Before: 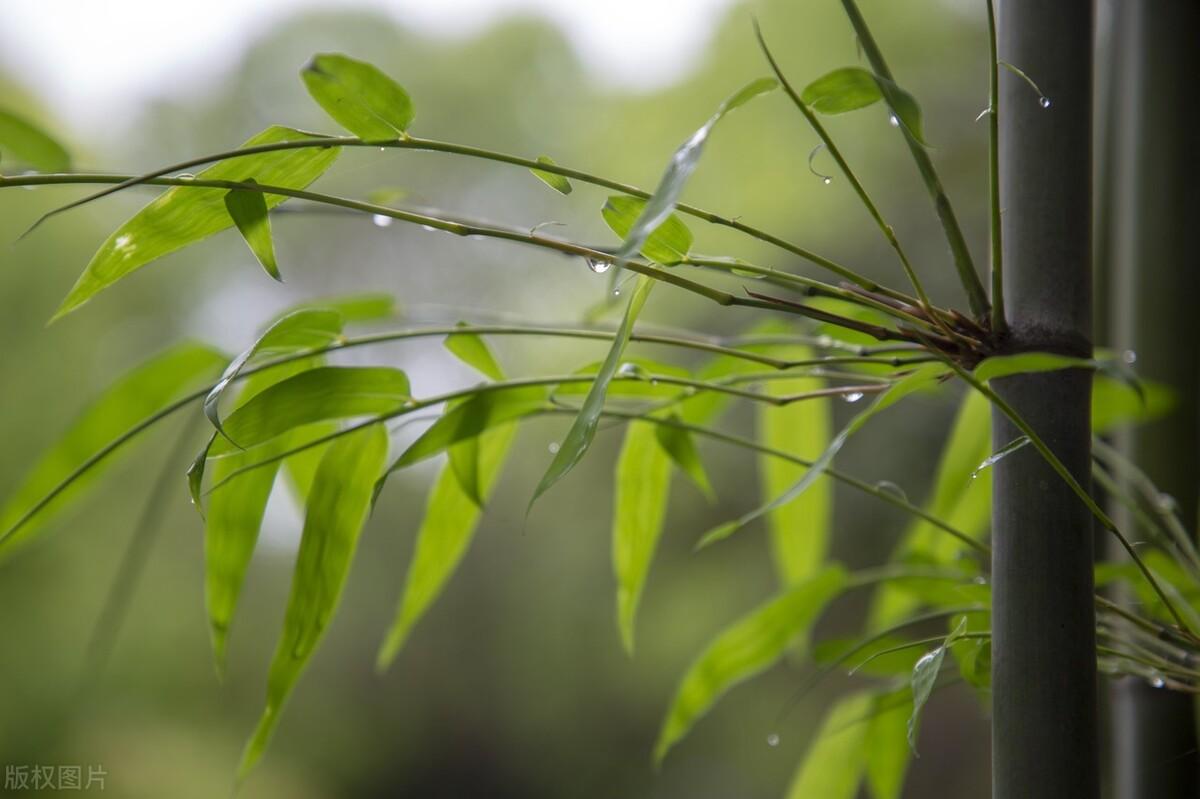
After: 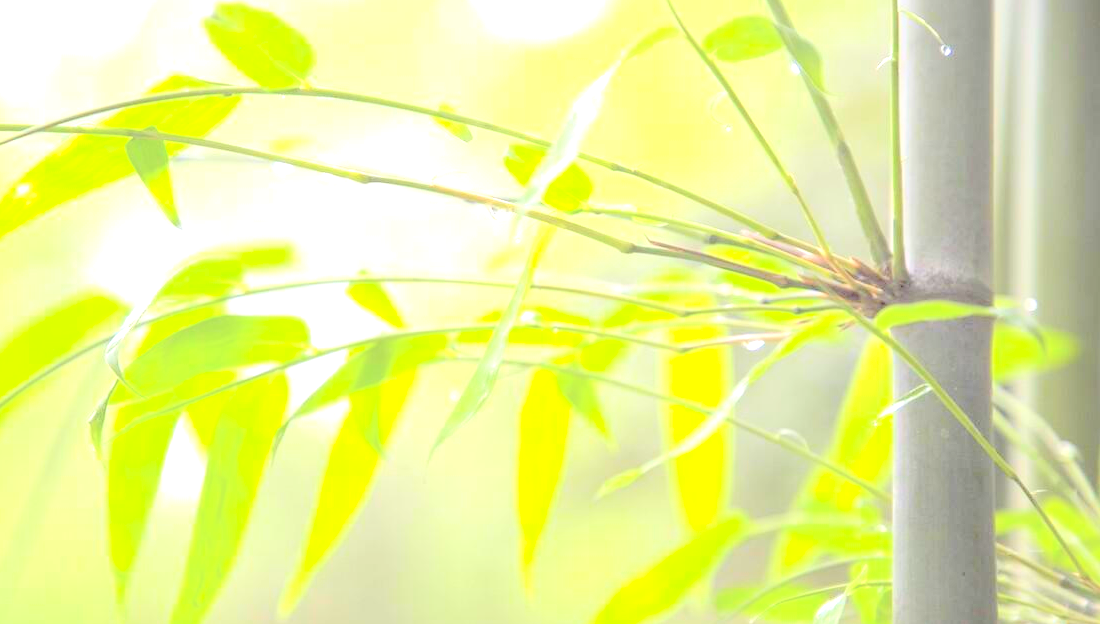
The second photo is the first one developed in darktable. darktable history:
crop: left 8.292%, top 6.535%, bottom 15.271%
contrast brightness saturation: brightness 0.991
exposure: black level correction 0, exposure 2.43 EV, compensate highlight preservation false
